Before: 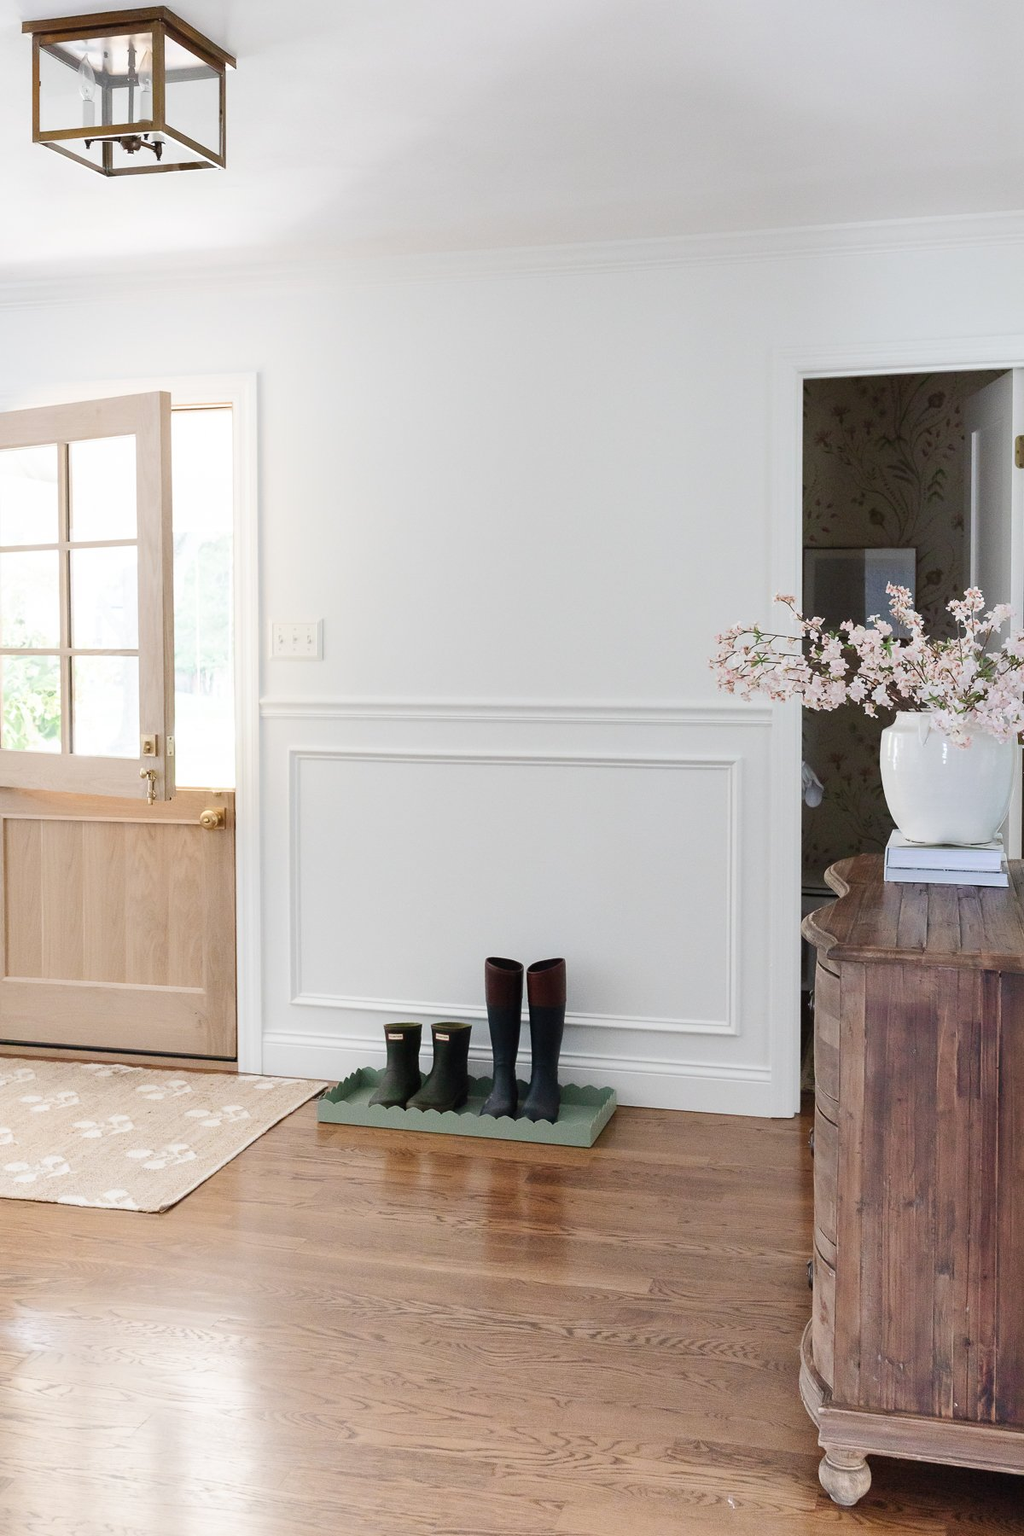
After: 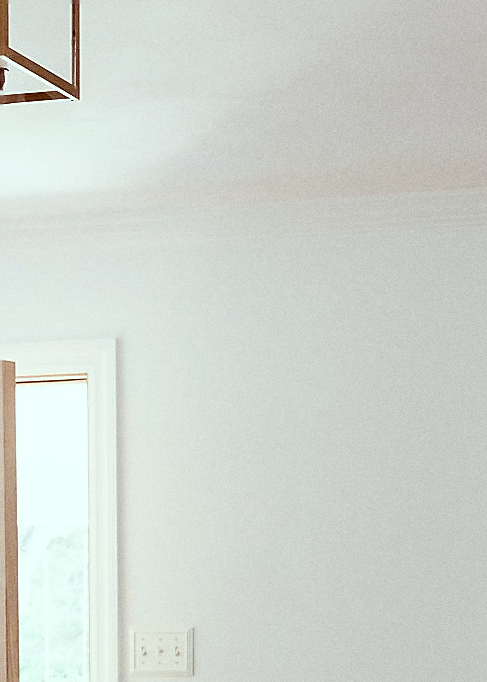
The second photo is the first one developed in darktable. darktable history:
grain: coarseness 0.09 ISO
sharpen: radius 1.4, amount 1.25, threshold 0.7
crop: left 15.452%, top 5.459%, right 43.956%, bottom 56.62%
color correction: highlights a* -7.23, highlights b* -0.161, shadows a* 20.08, shadows b* 11.73
shadows and highlights: shadows 29.32, highlights -29.32, low approximation 0.01, soften with gaussian
